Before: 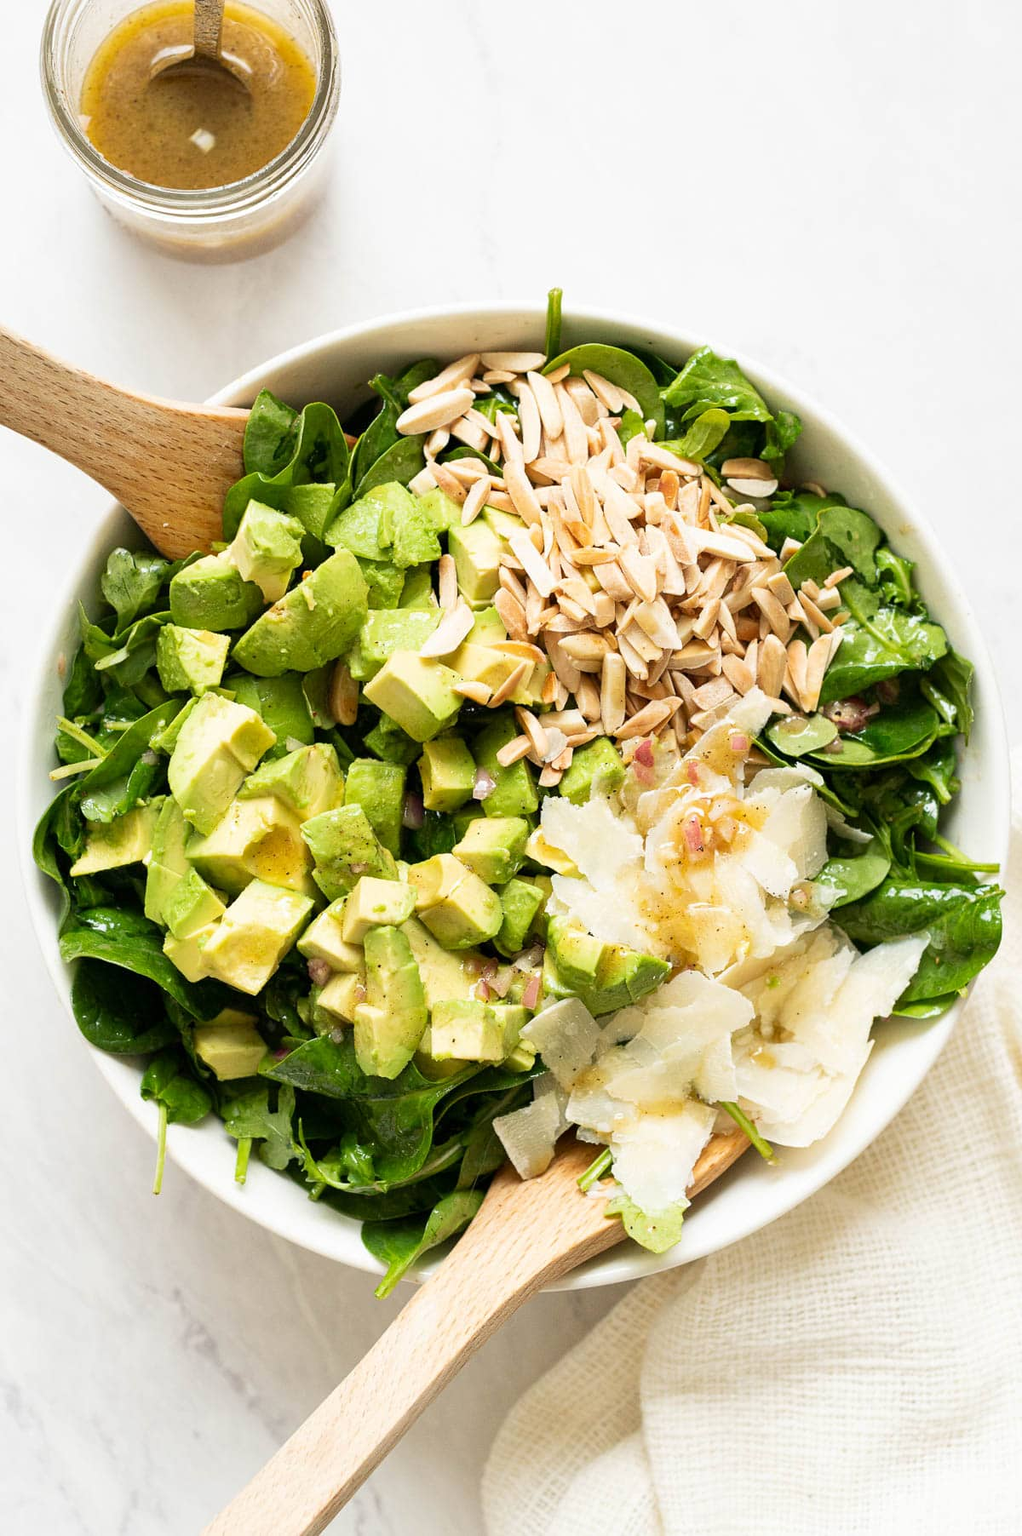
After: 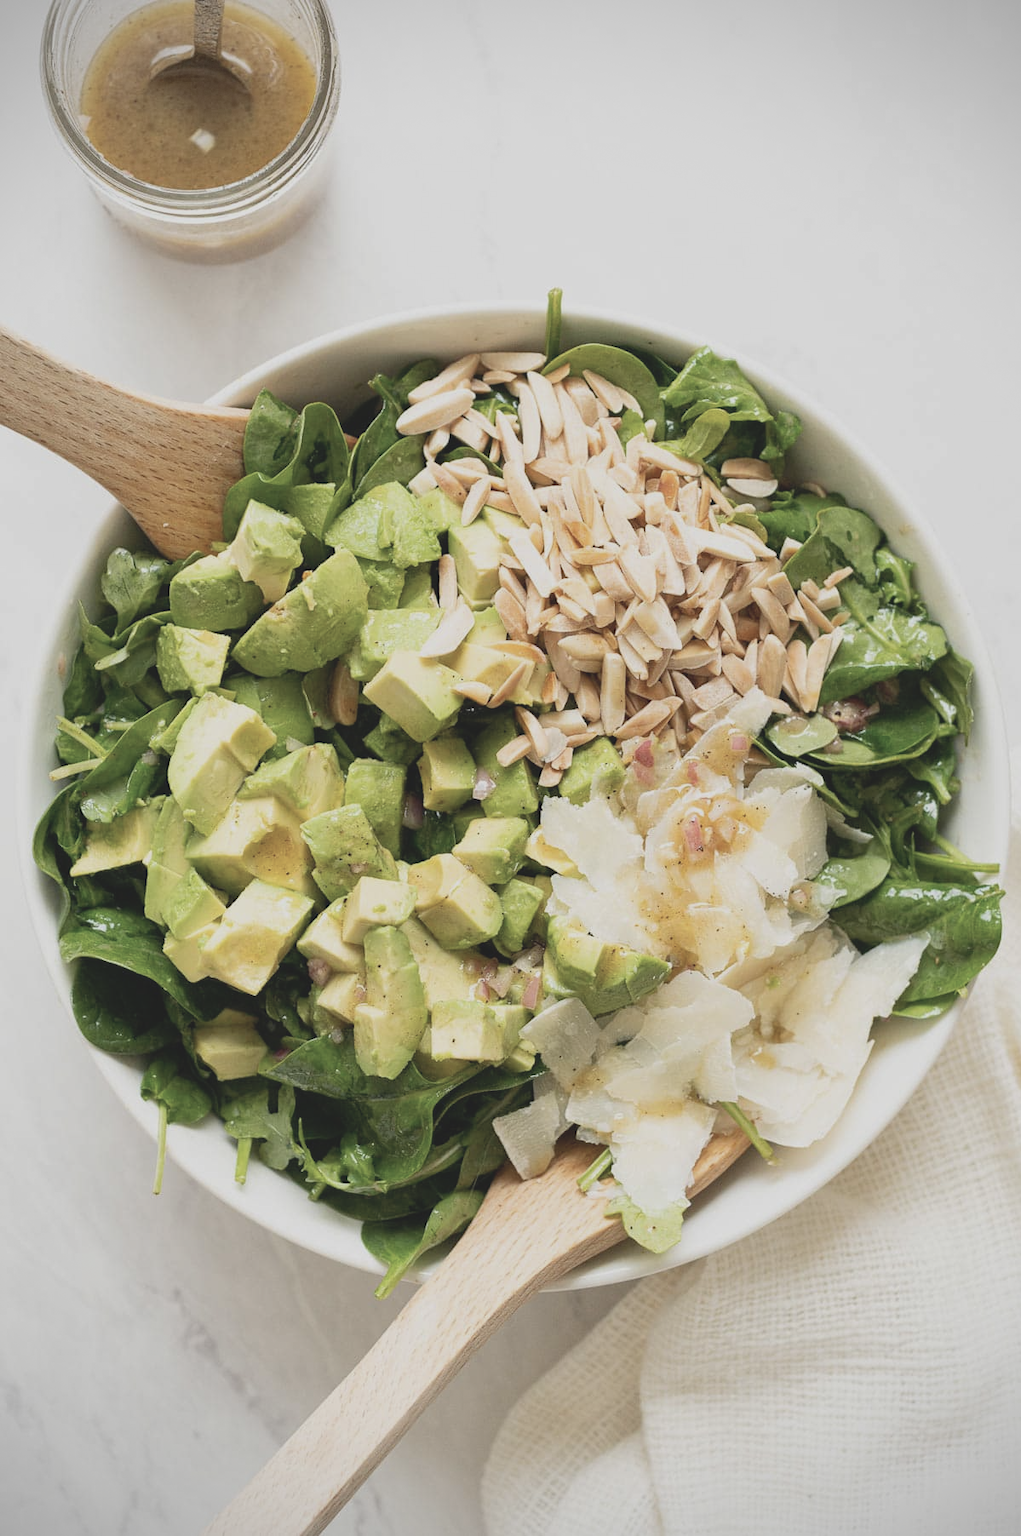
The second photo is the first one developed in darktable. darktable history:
vignetting: fall-off radius 60.89%, saturation -0.651, dithering 8-bit output
contrast brightness saturation: contrast -0.249, saturation -0.423
